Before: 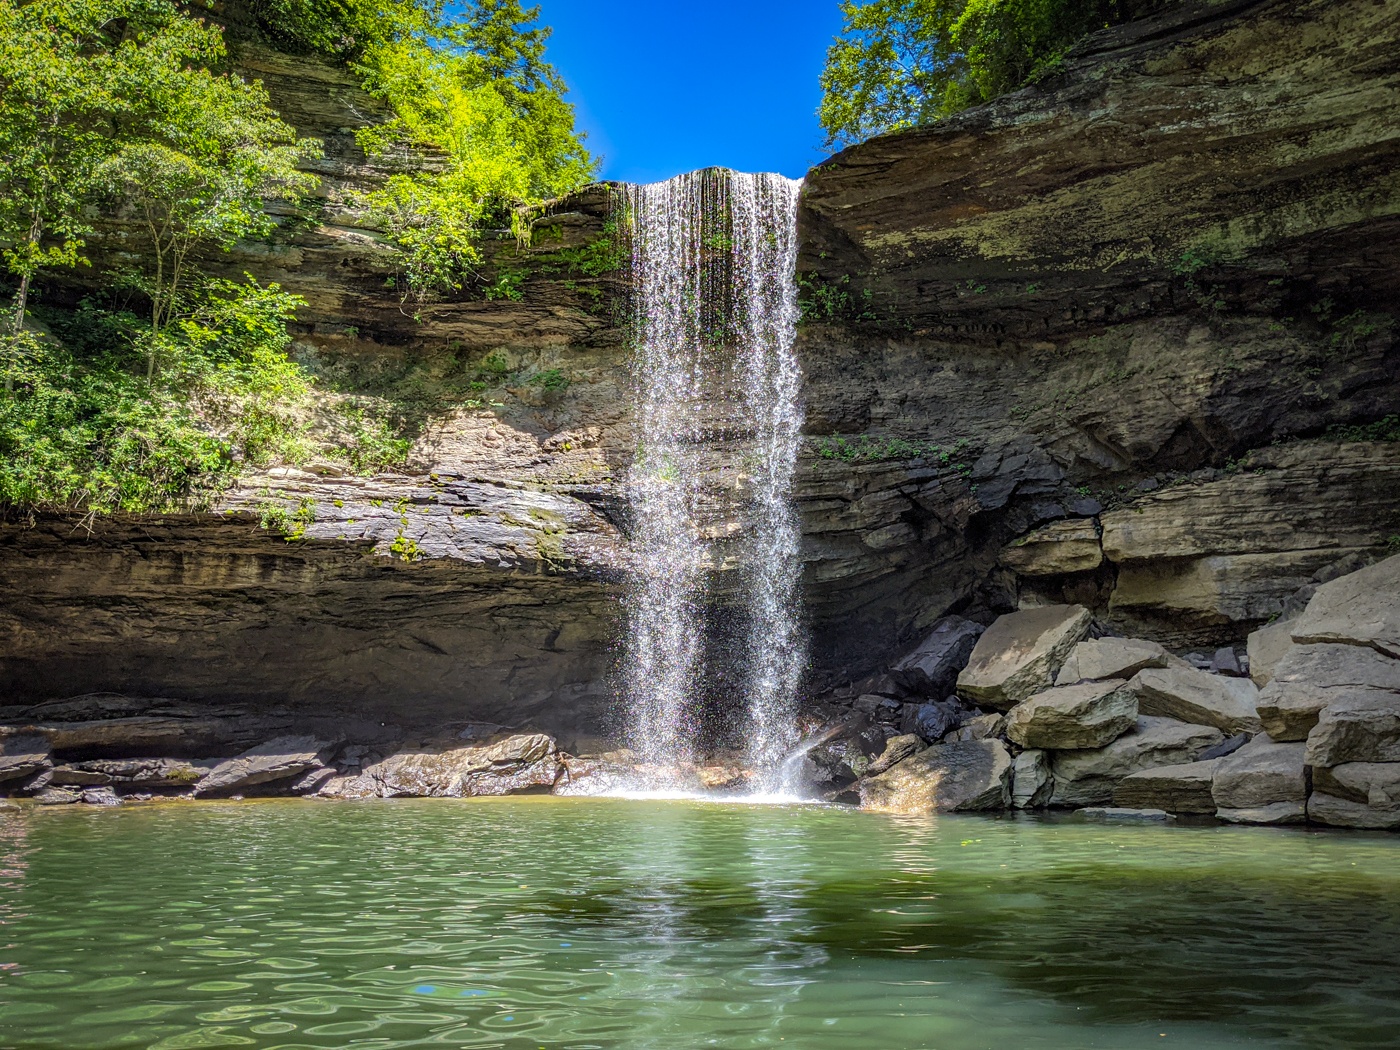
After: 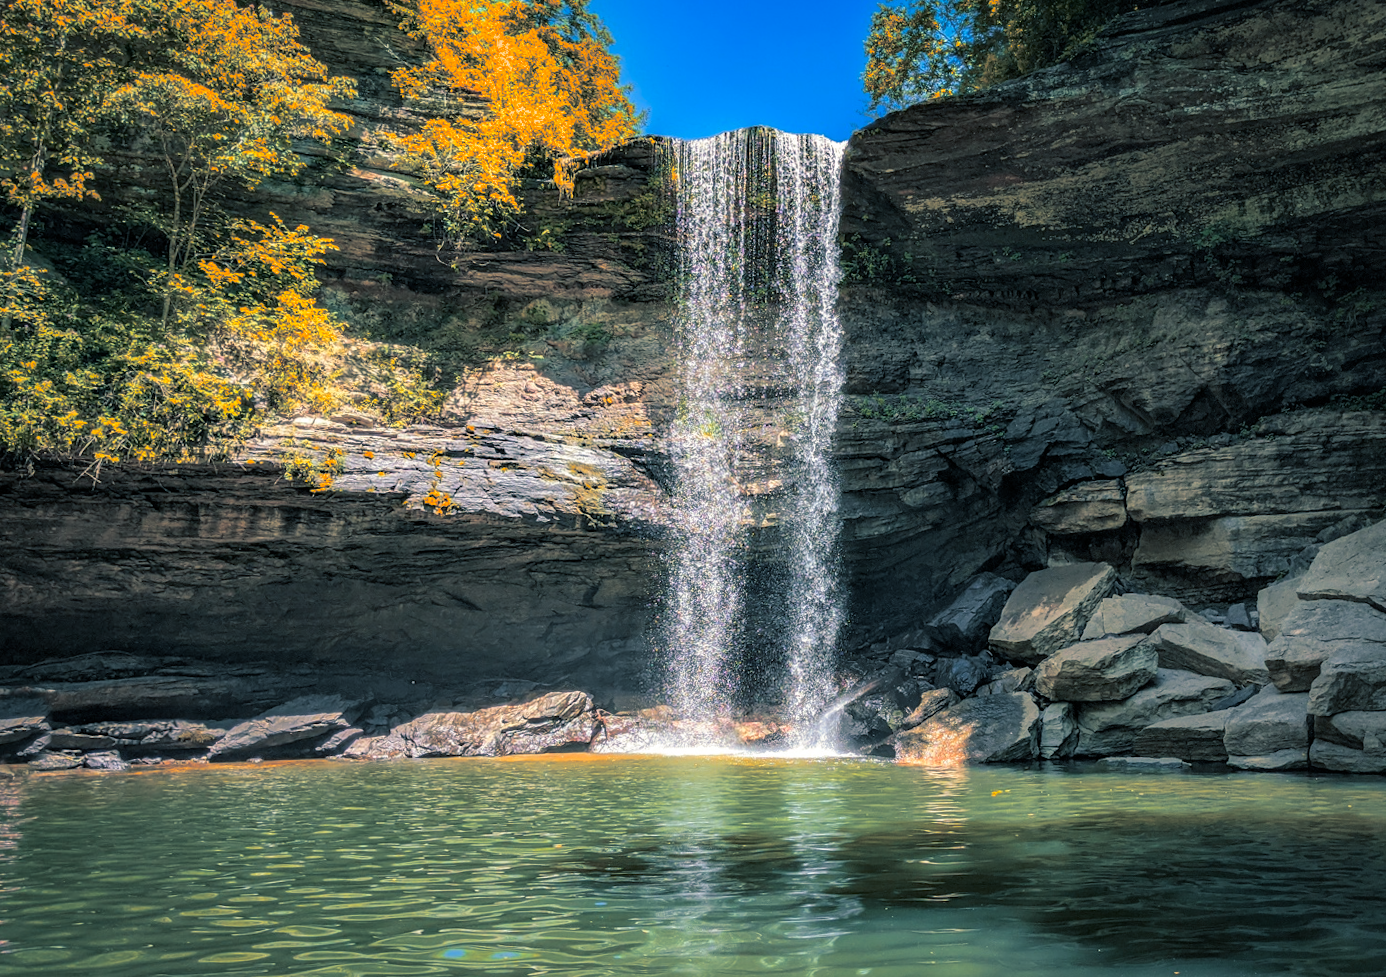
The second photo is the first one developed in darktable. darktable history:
rotate and perspective: rotation 0.679°, lens shift (horizontal) 0.136, crop left 0.009, crop right 0.991, crop top 0.078, crop bottom 0.95
split-toning: shadows › hue 205.2°, shadows › saturation 0.43, highlights › hue 54°, highlights › saturation 0.54
color zones: curves: ch1 [(0.24, 0.634) (0.75, 0.5)]; ch2 [(0.253, 0.437) (0.745, 0.491)], mix 102.12%
